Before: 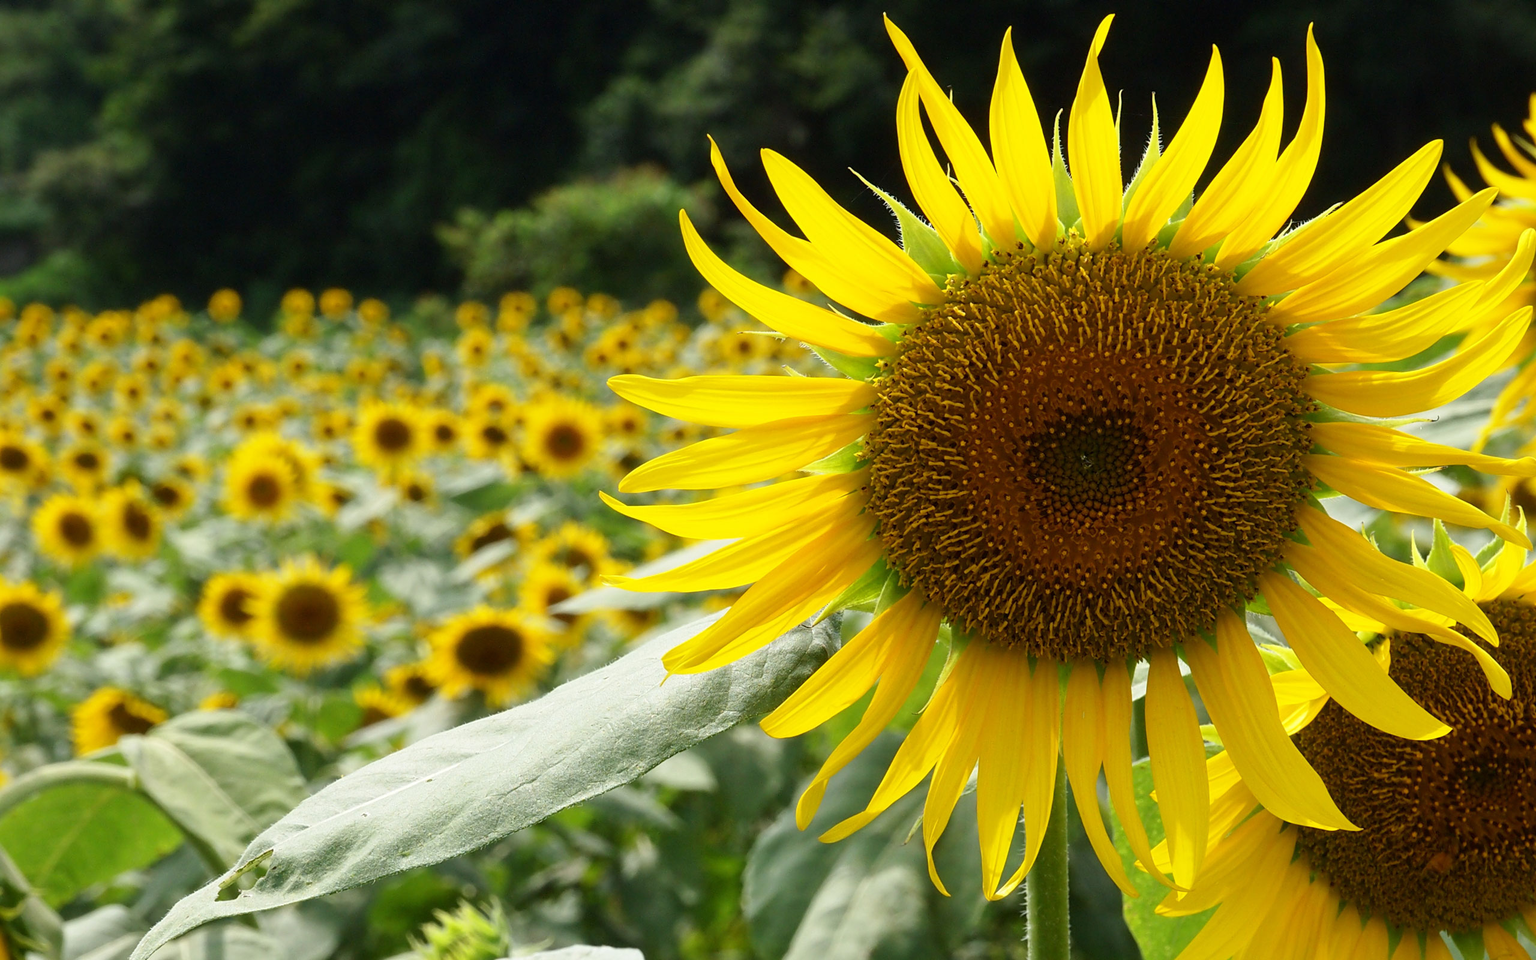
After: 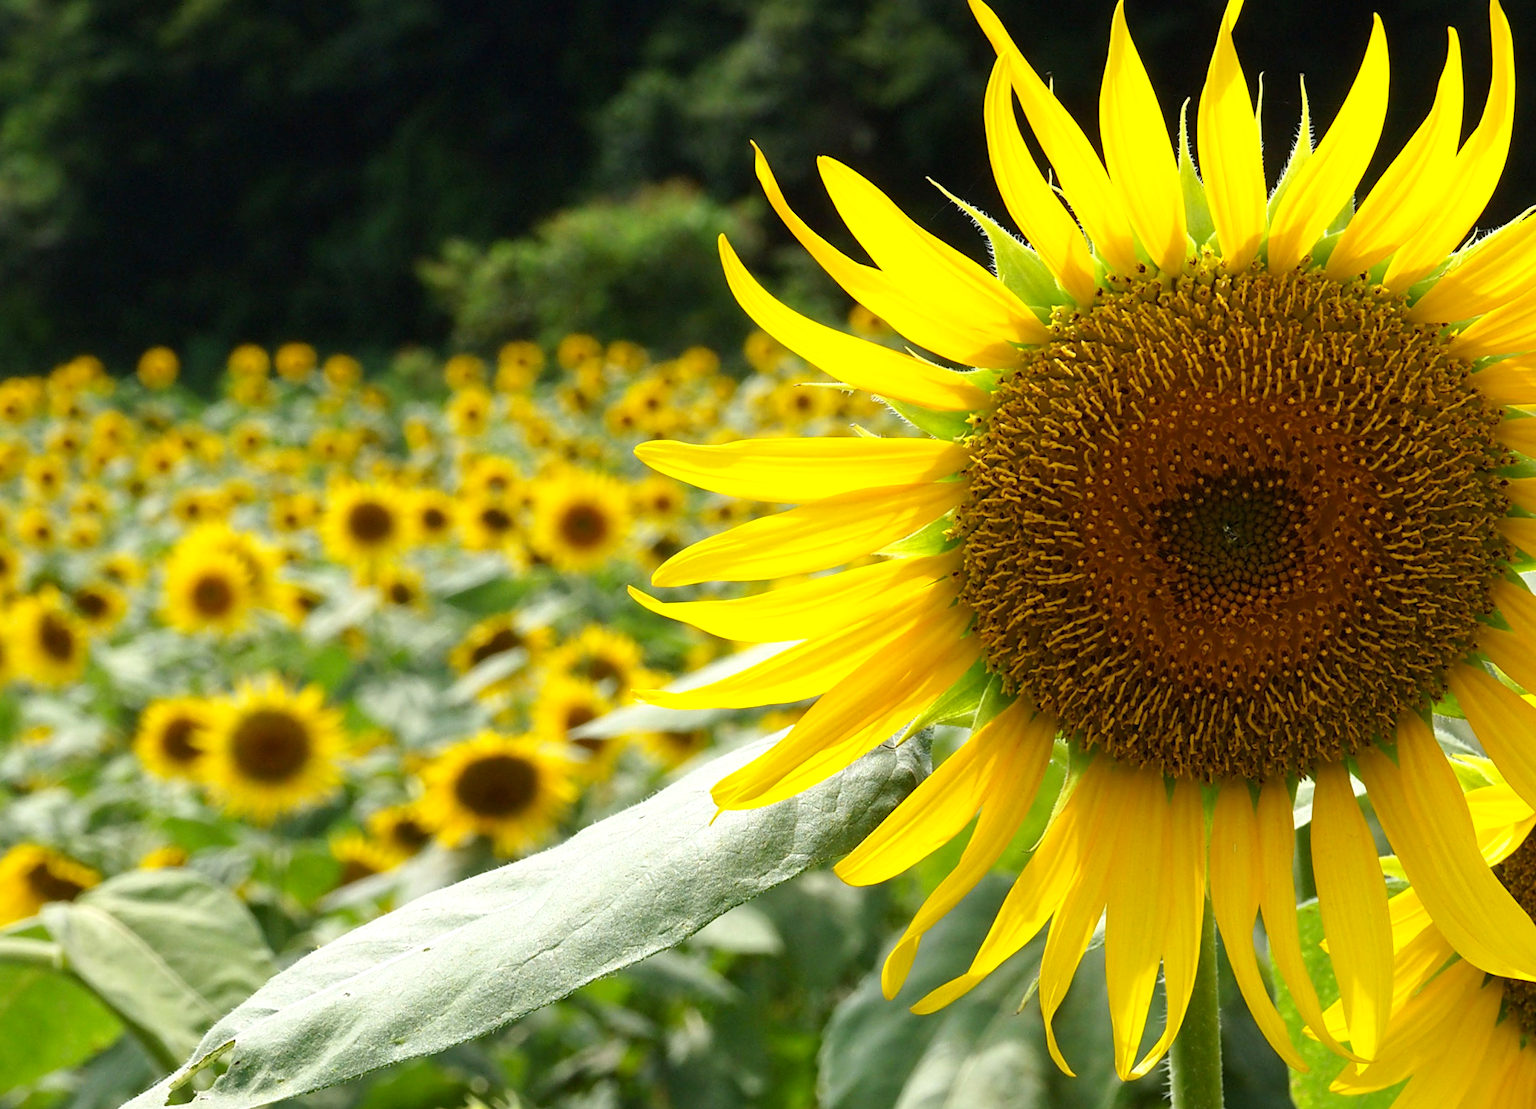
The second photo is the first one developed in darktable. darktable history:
crop and rotate: angle 1.46°, left 4.305%, top 0.47%, right 11.718%, bottom 2.476%
haze removal: compatibility mode true, adaptive false
exposure: exposure 0.244 EV, compensate exposure bias true, compensate highlight preservation false
